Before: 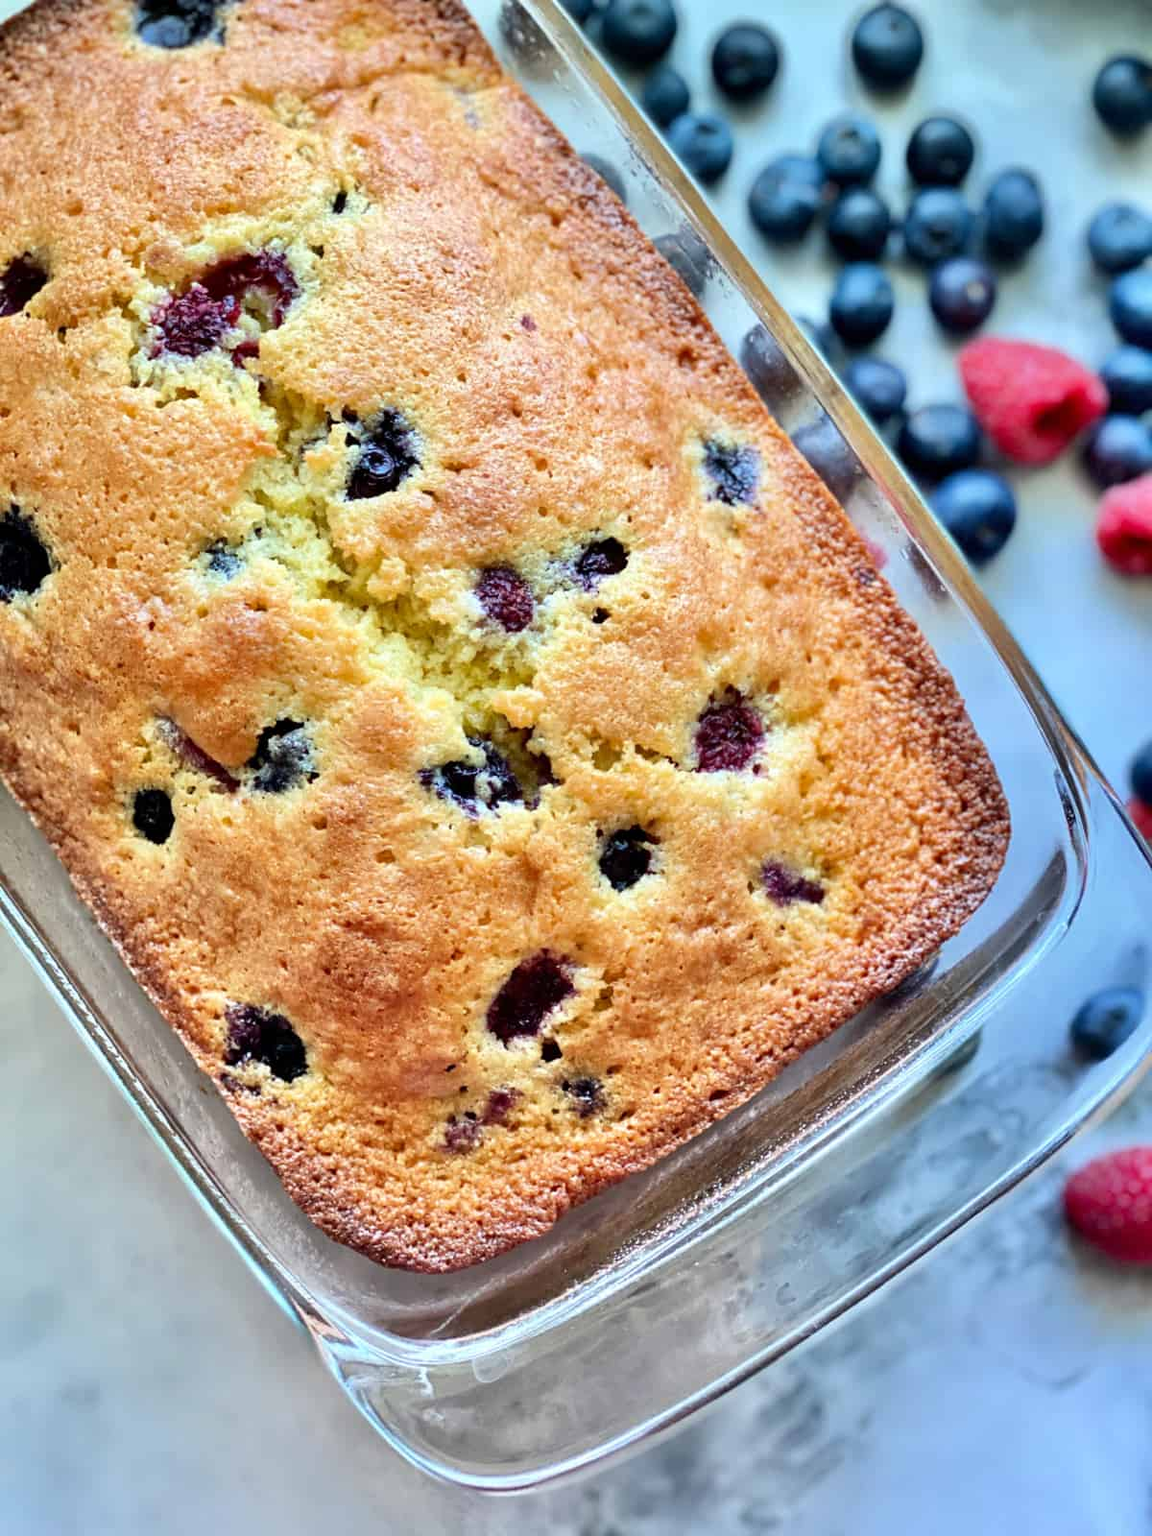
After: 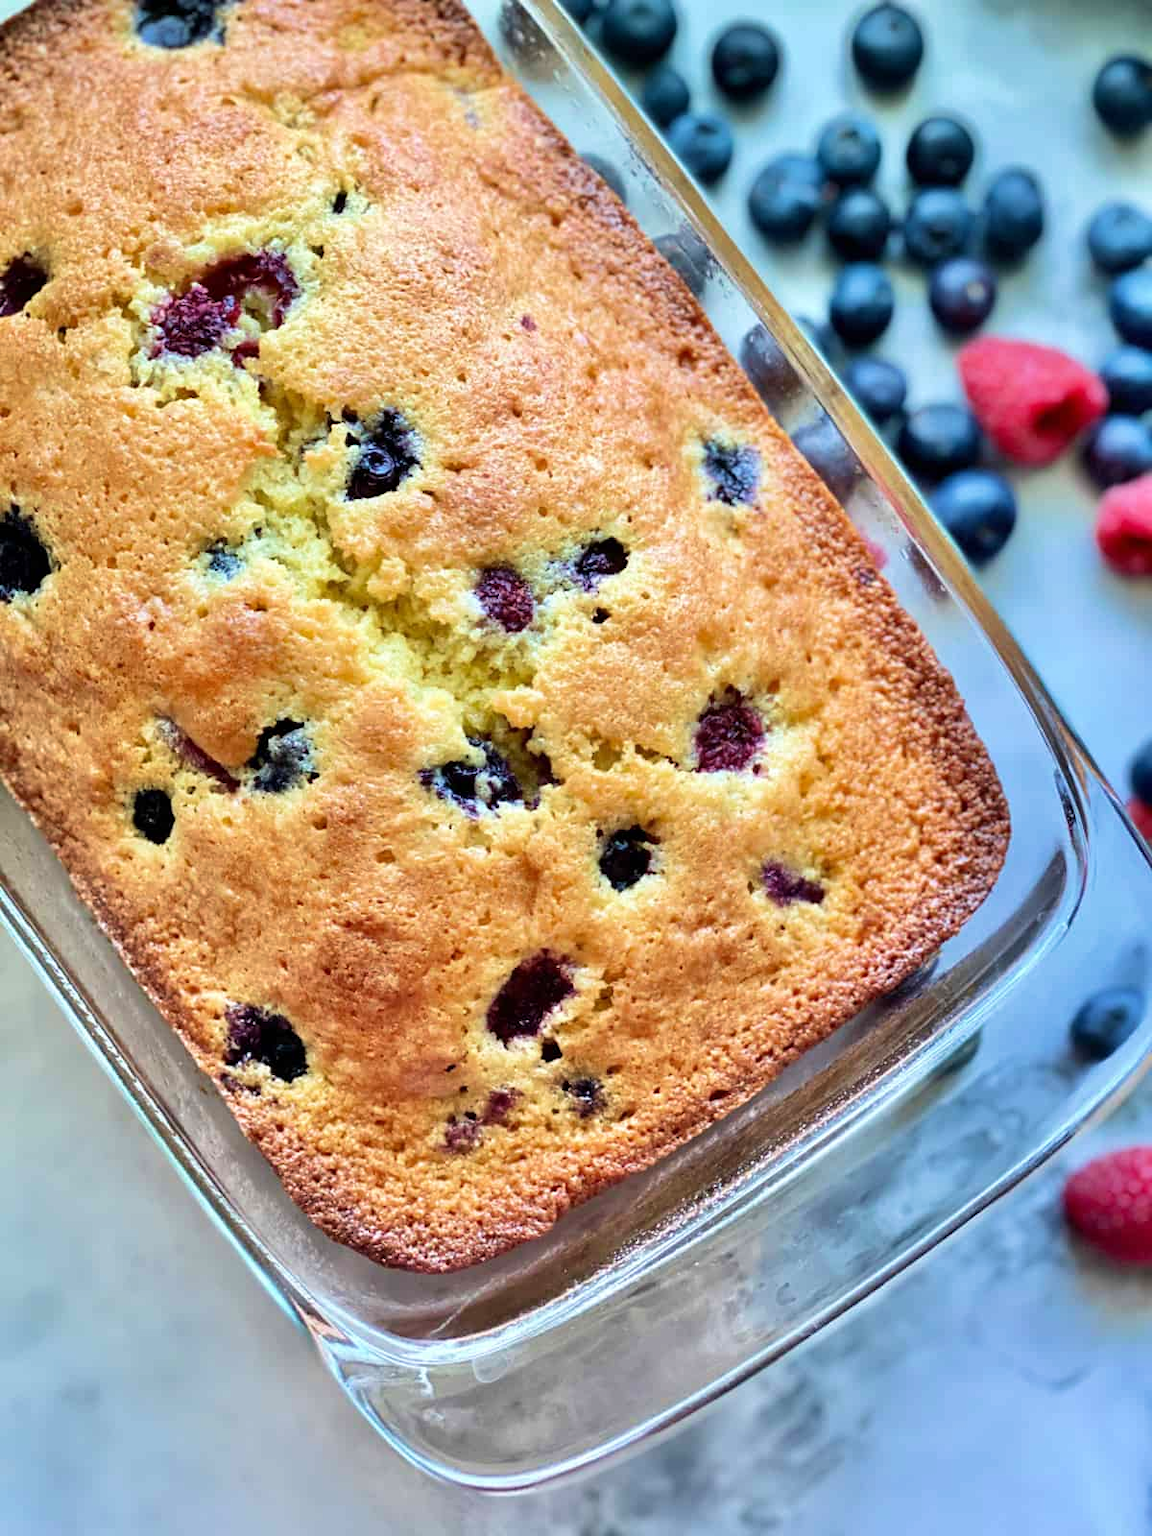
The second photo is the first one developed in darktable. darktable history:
velvia: on, module defaults
tone equalizer: edges refinement/feathering 500, mask exposure compensation -1.57 EV, preserve details no
